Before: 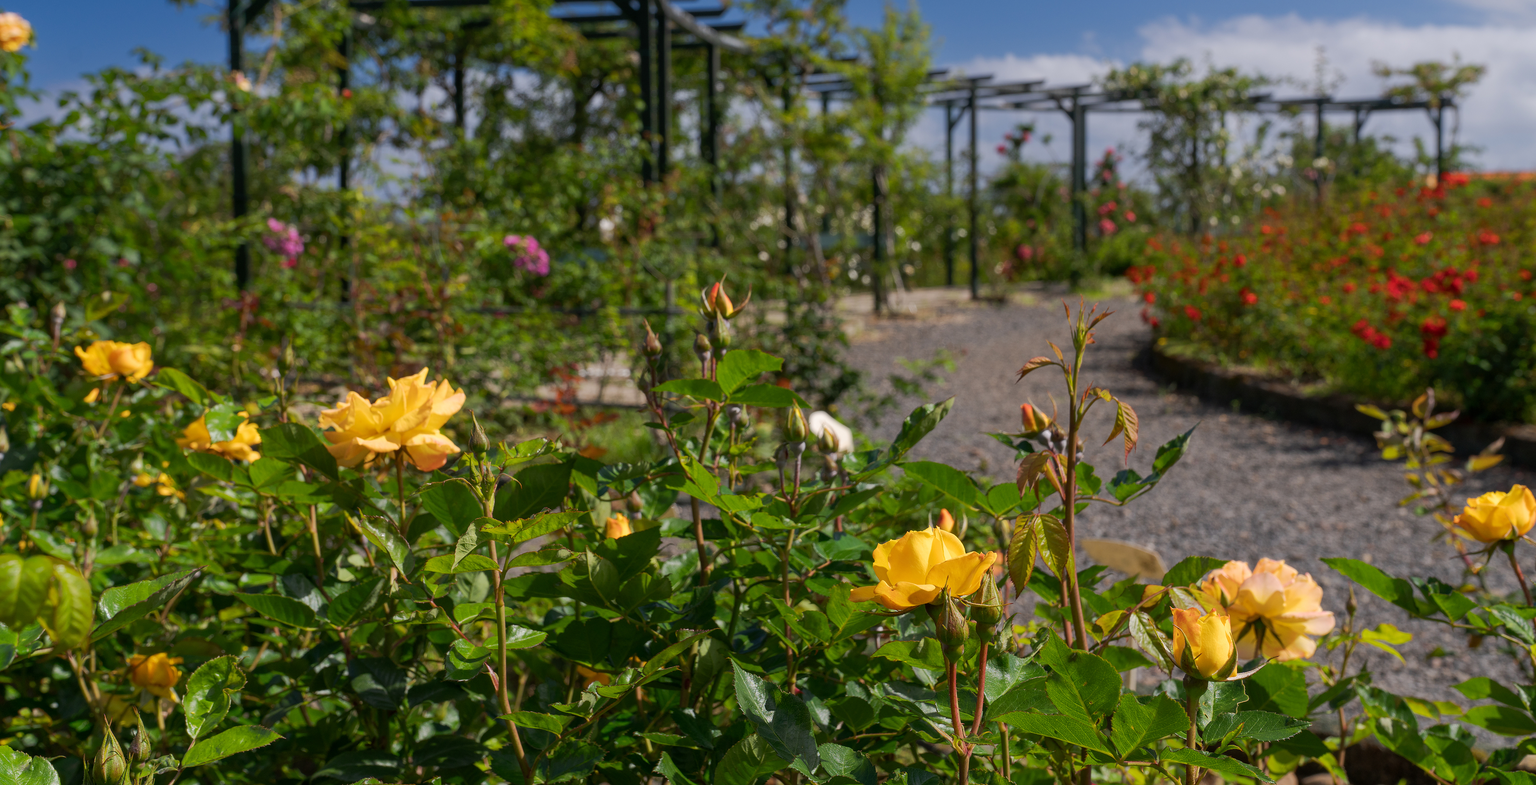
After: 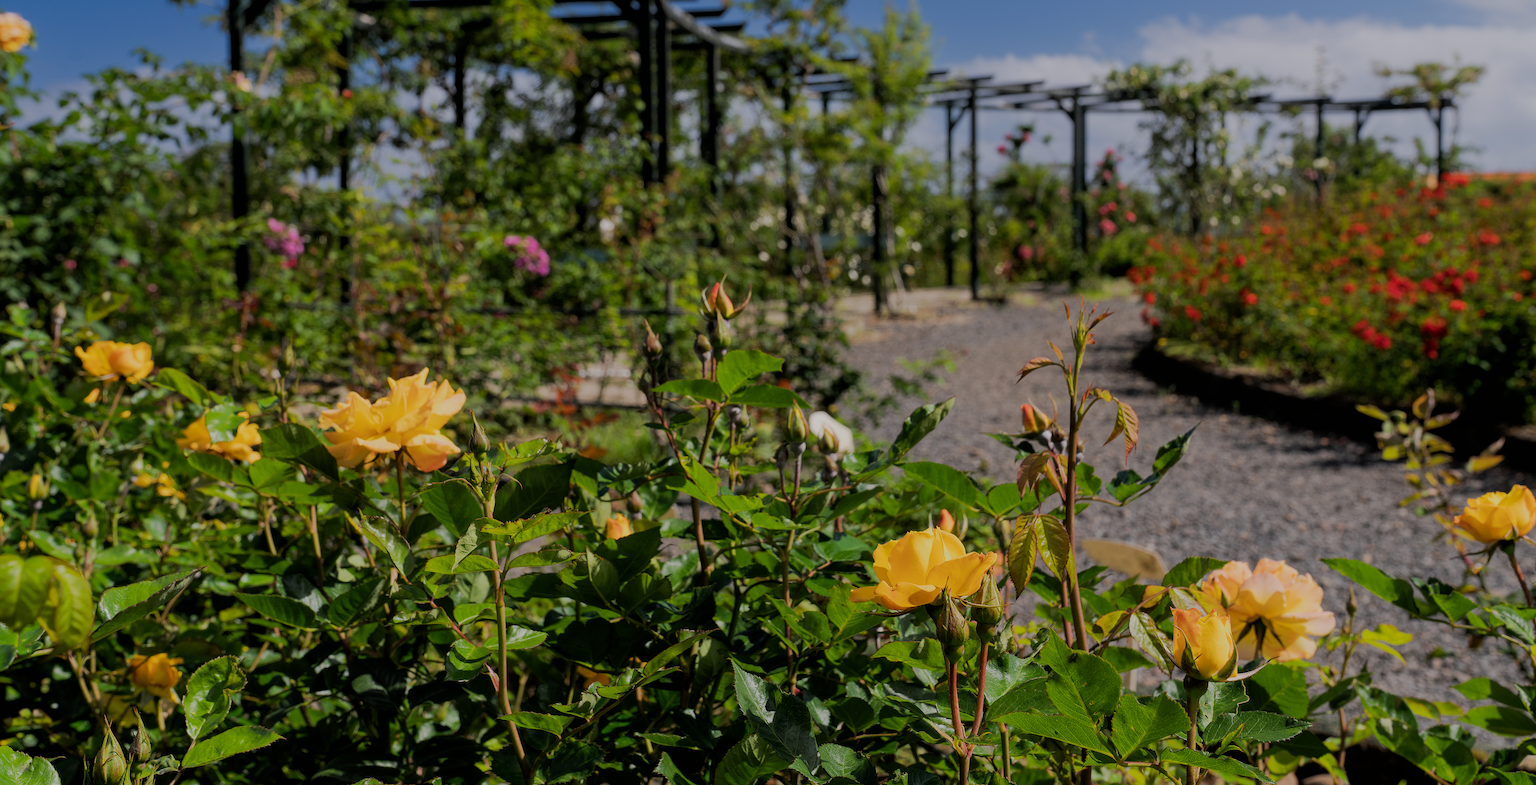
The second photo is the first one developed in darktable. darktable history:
filmic rgb: black relative exposure -6.07 EV, white relative exposure 6.96 EV, hardness 2.25
